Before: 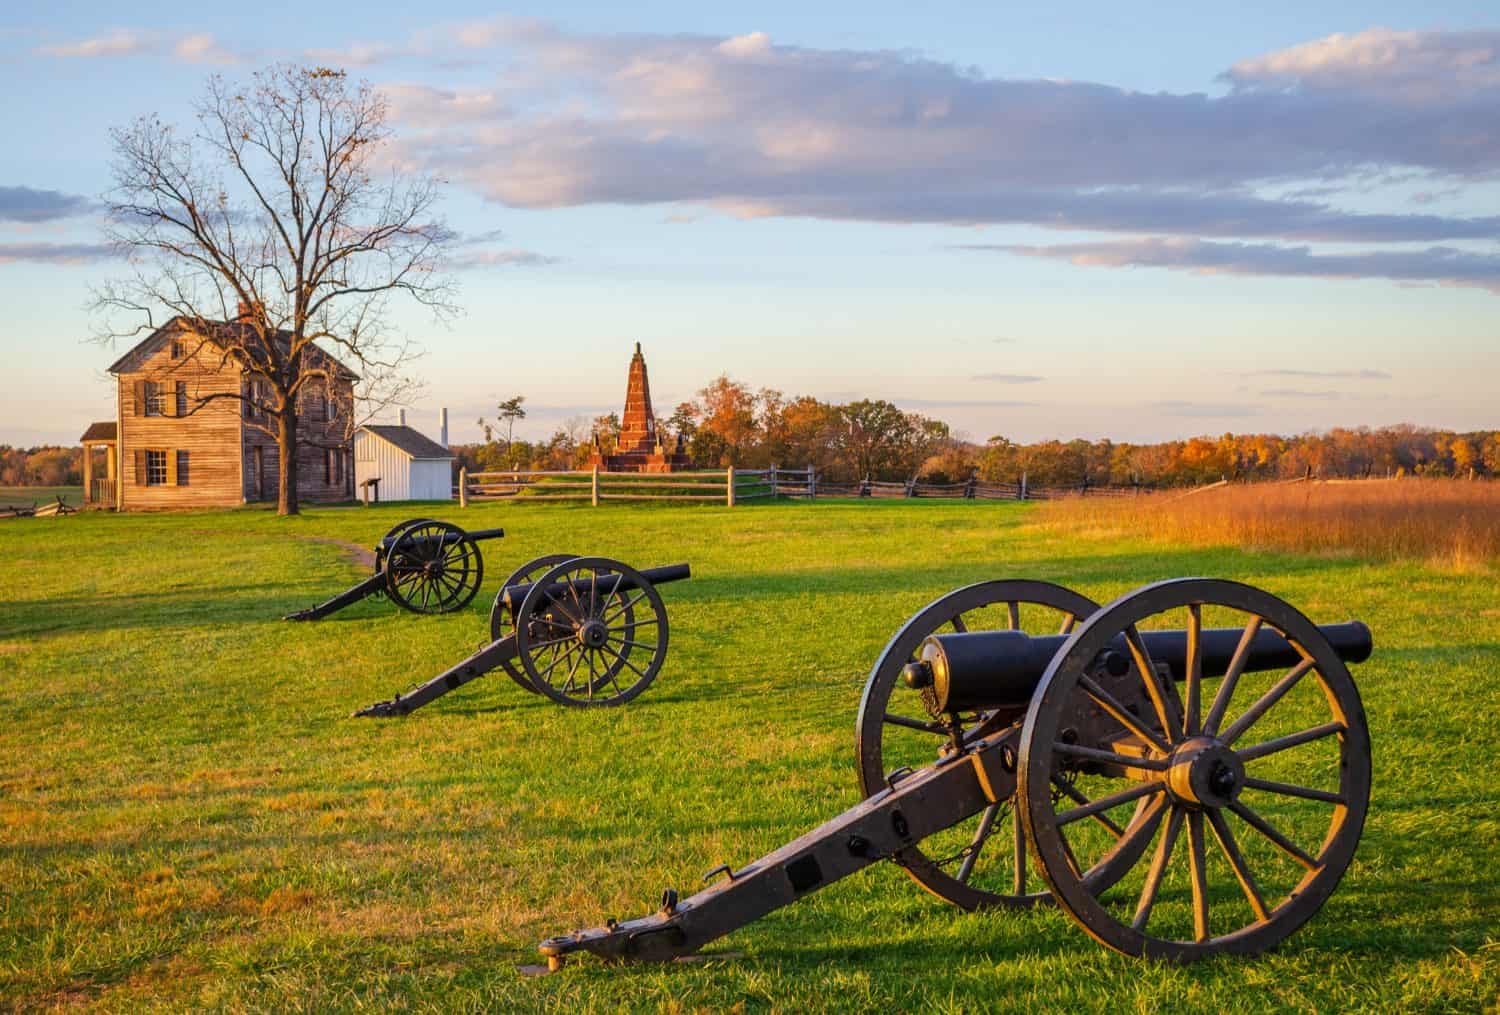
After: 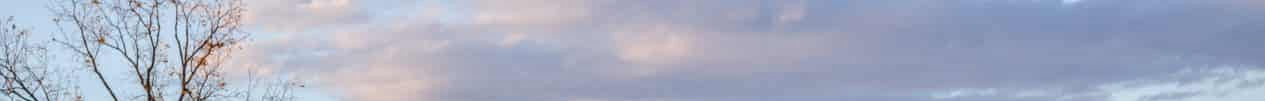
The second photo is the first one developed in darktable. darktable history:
local contrast: on, module defaults
crop and rotate: left 9.644%, top 9.491%, right 6.021%, bottom 80.509%
